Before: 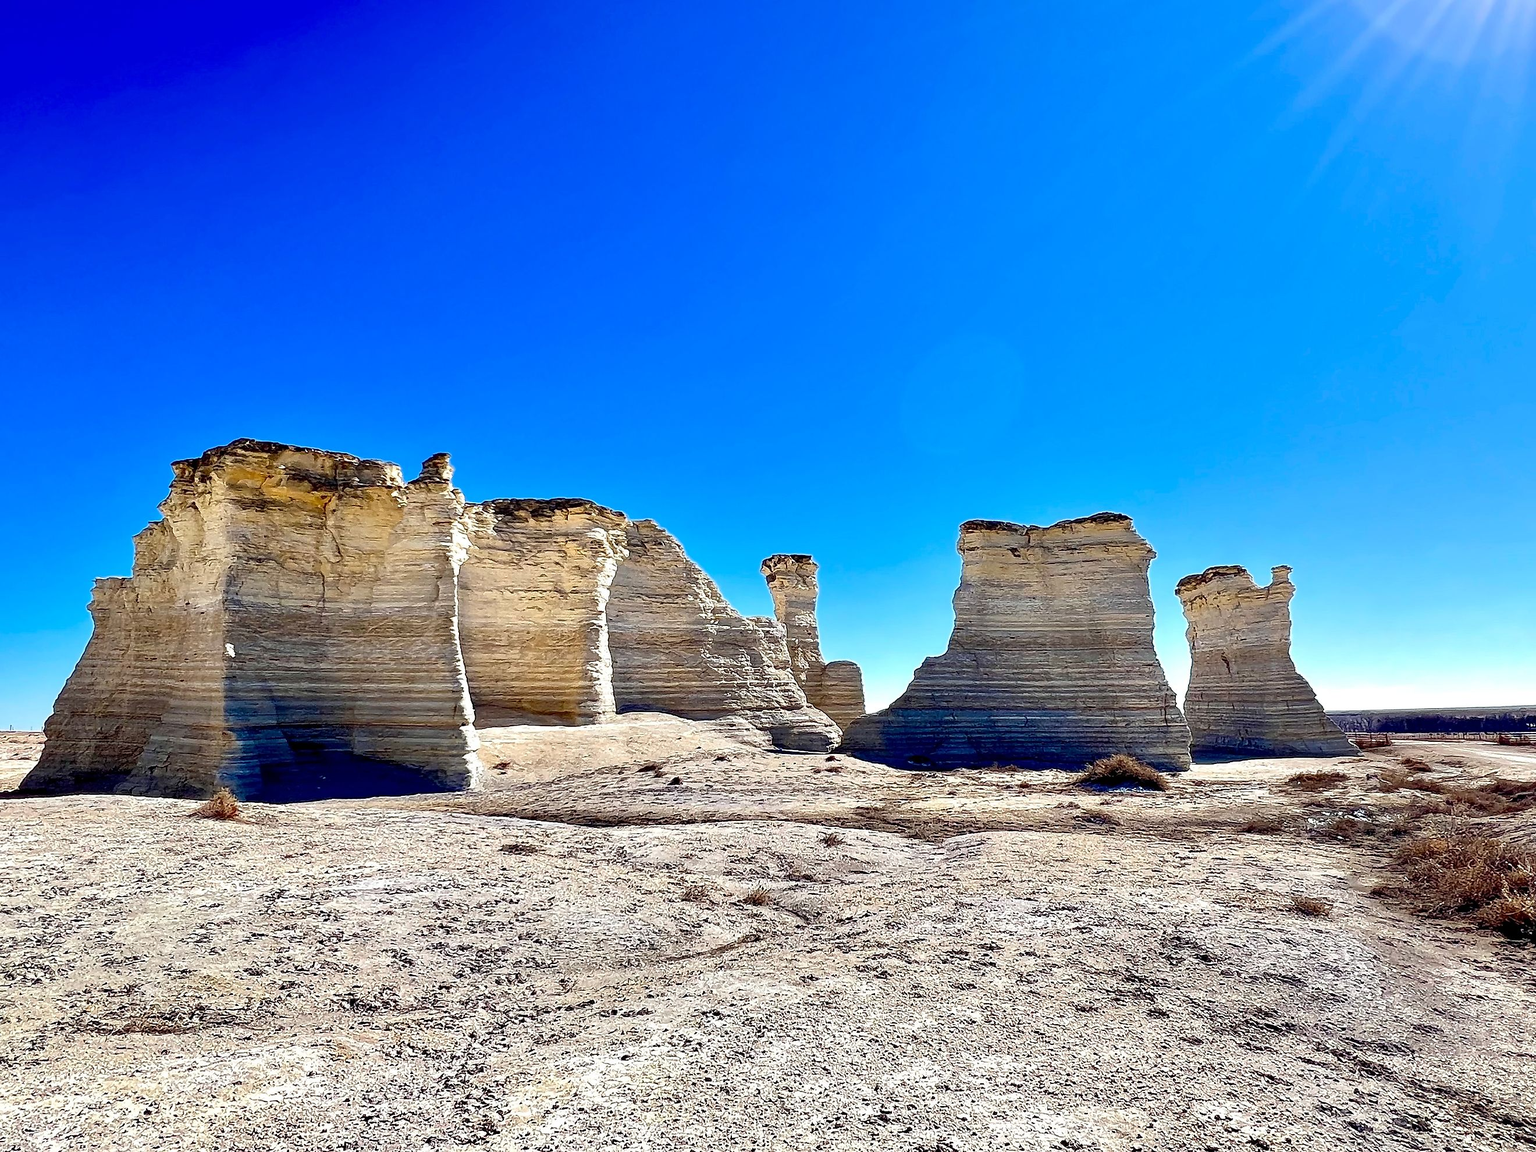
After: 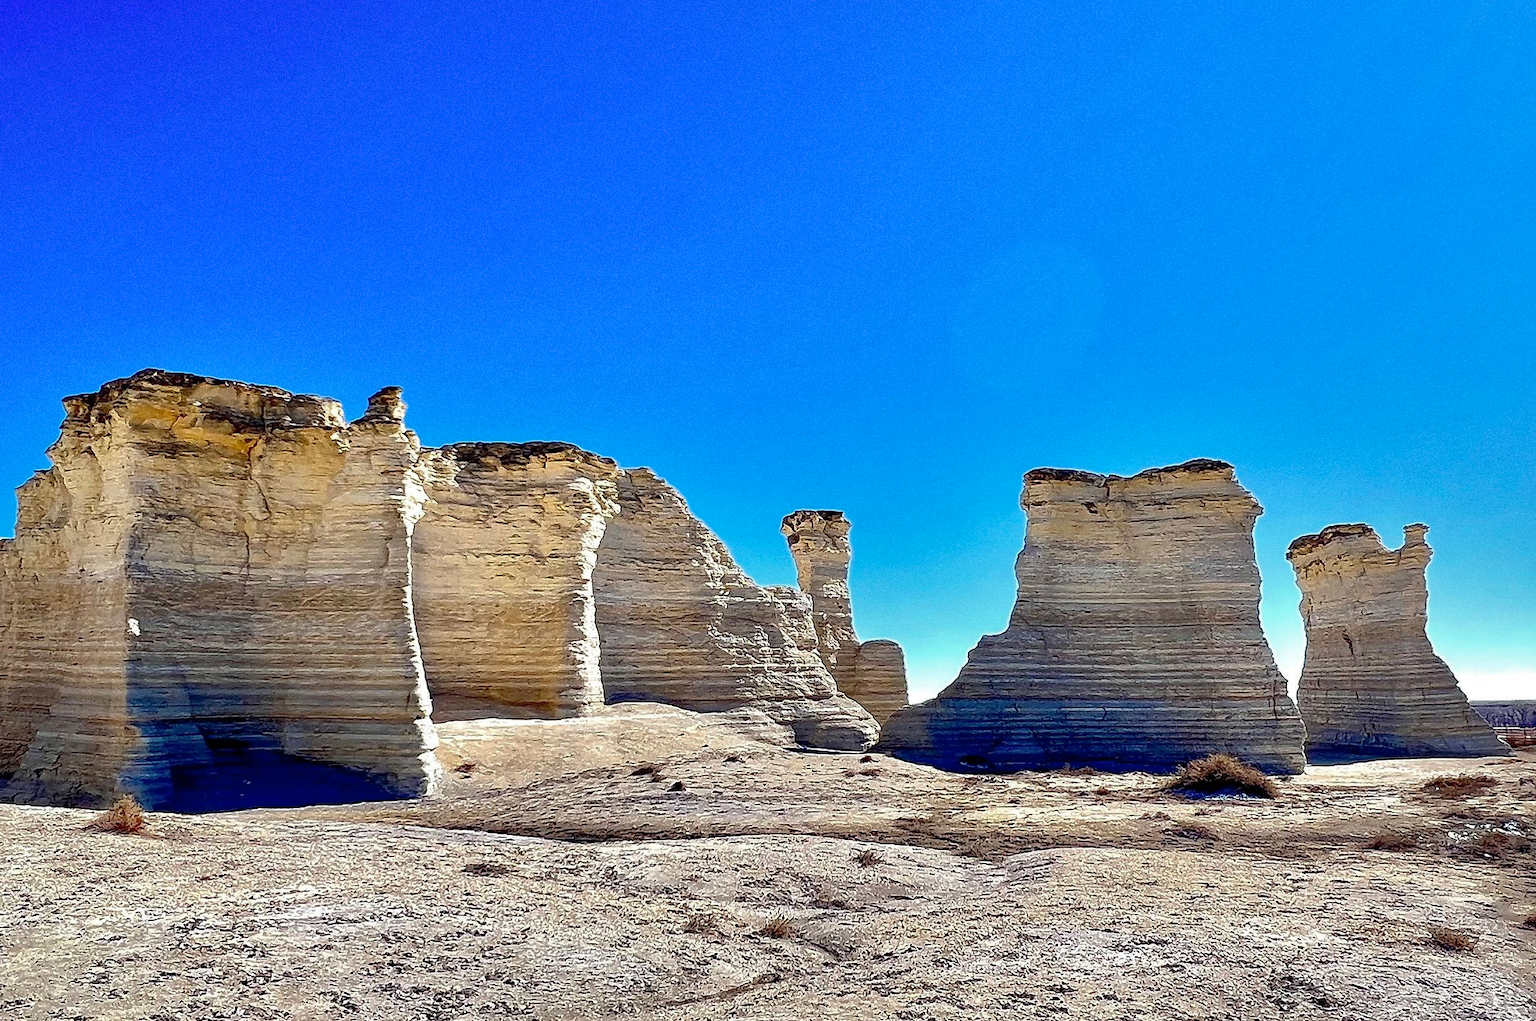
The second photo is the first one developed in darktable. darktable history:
shadows and highlights: shadows 40, highlights -60
grain: coarseness 0.47 ISO
crop: left 7.856%, top 11.836%, right 10.12%, bottom 15.387%
